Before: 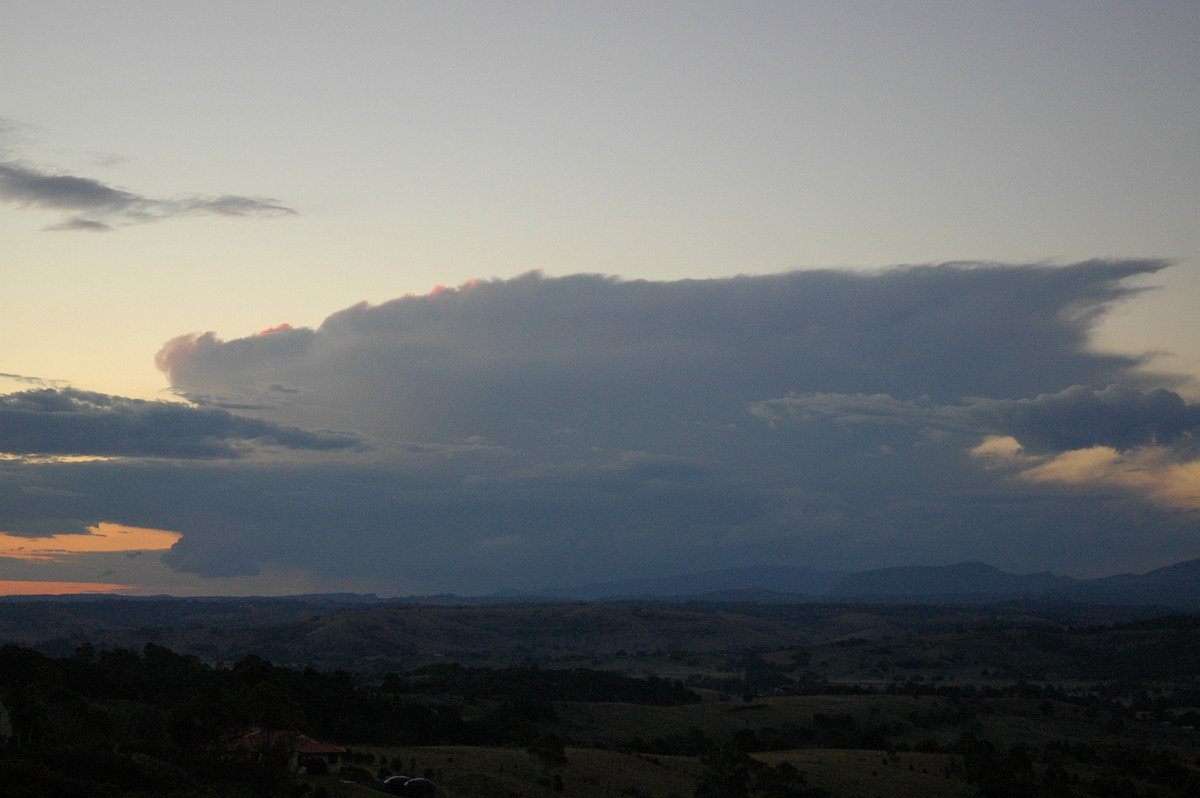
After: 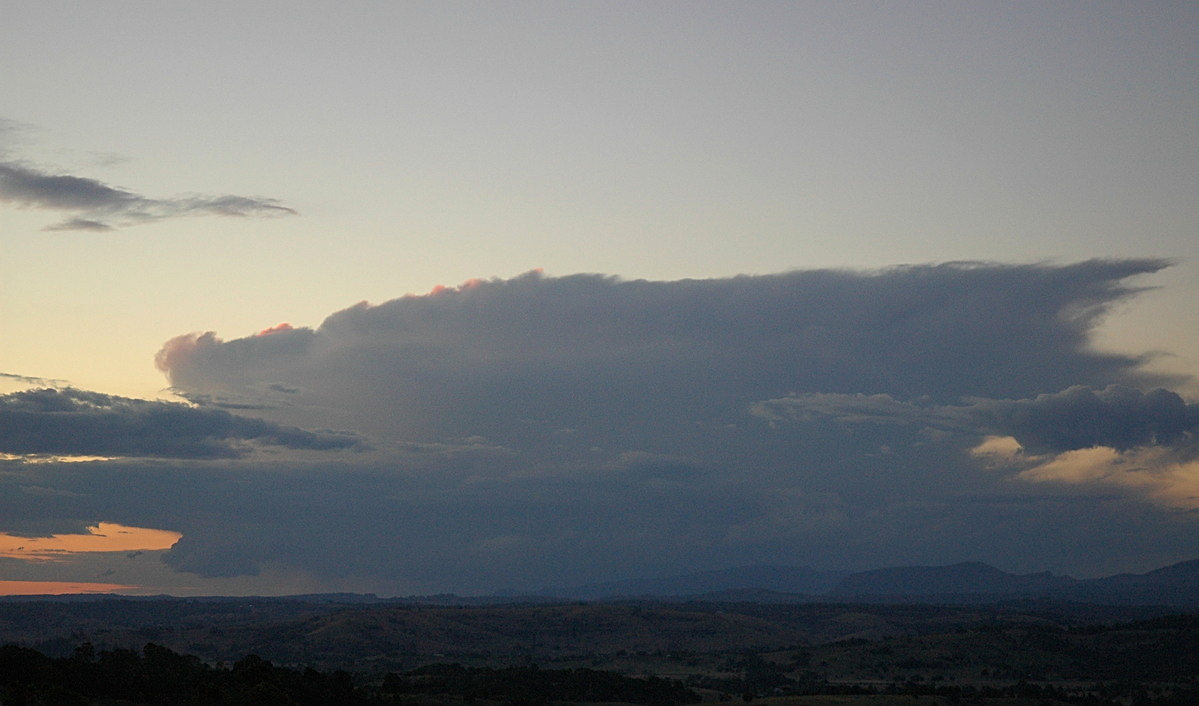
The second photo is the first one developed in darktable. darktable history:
base curve: curves: ch0 [(0, 0) (0.303, 0.277) (1, 1)], preserve colors none
crop and rotate: top 0%, bottom 11.428%
sharpen: amount 0.497
